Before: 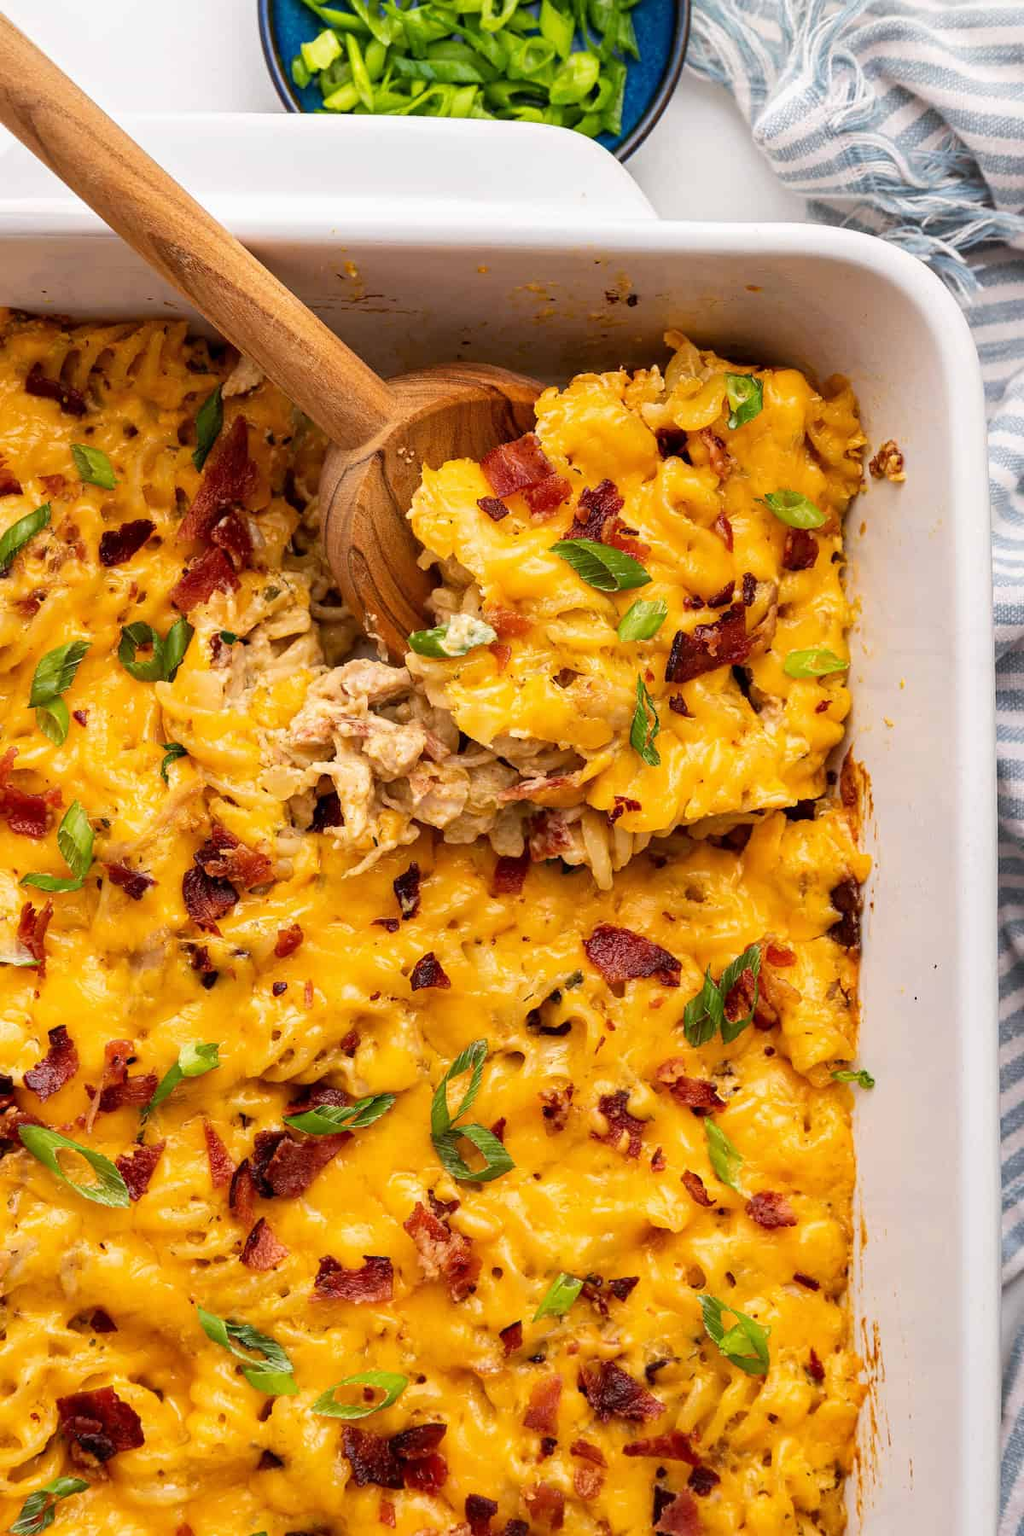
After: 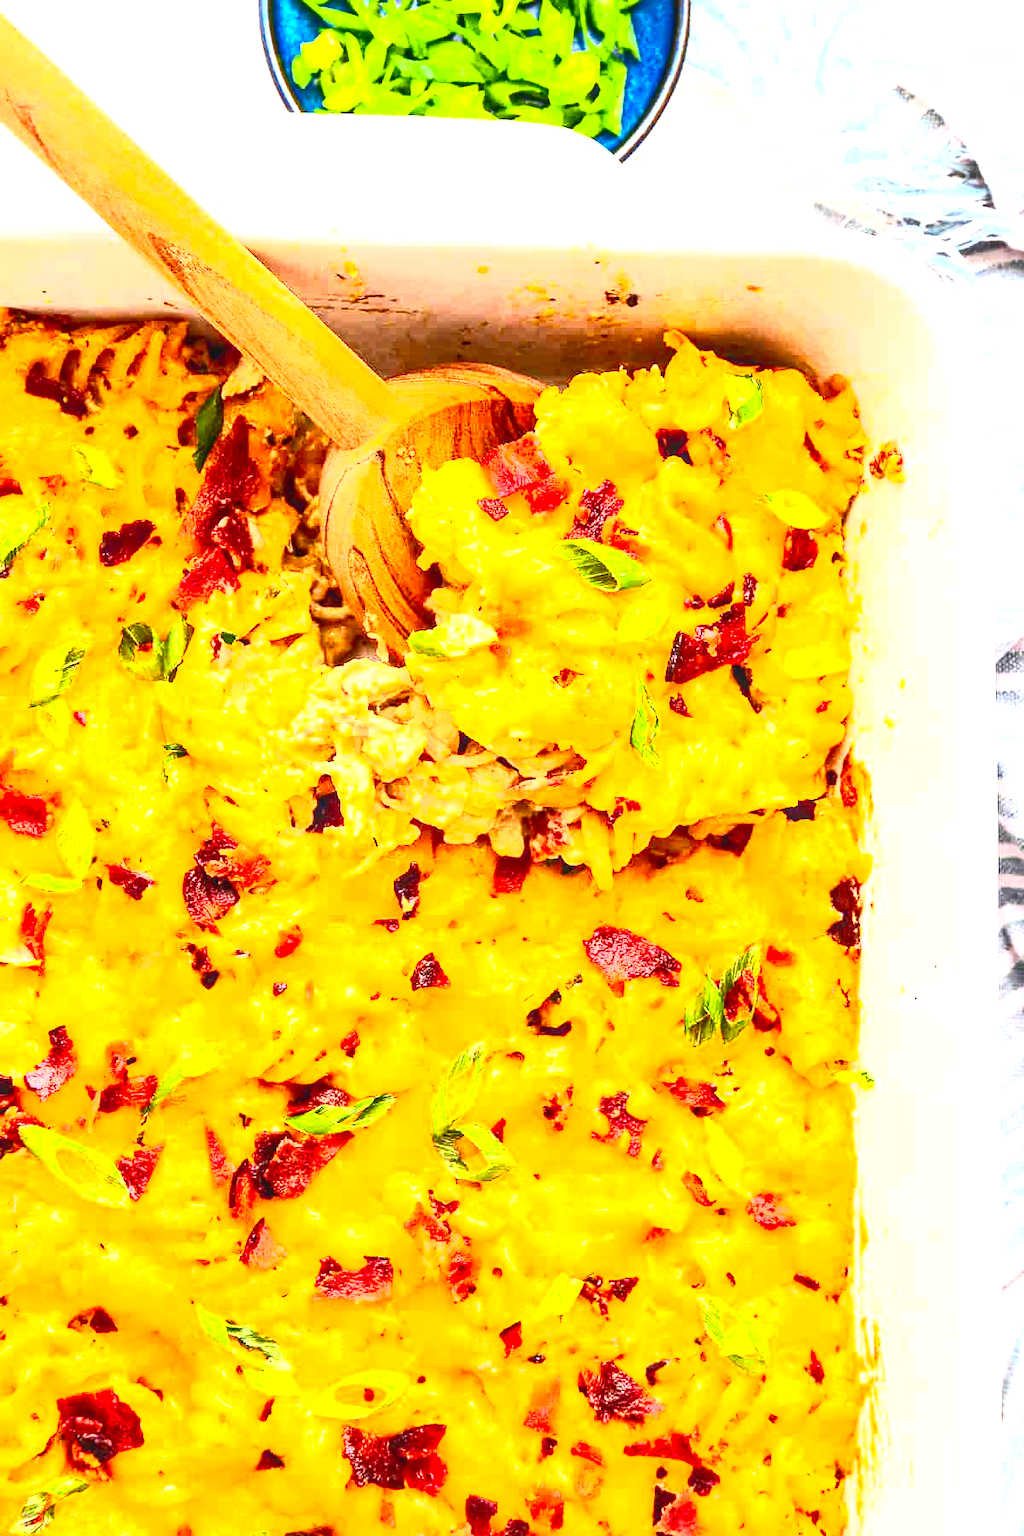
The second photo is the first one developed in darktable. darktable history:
exposure: black level correction 0, exposure 1.097 EV, compensate highlight preservation false
levels: levels [0, 0.476, 0.951]
local contrast: on, module defaults
contrast brightness saturation: contrast 0.813, brightness 0.607, saturation 0.588
